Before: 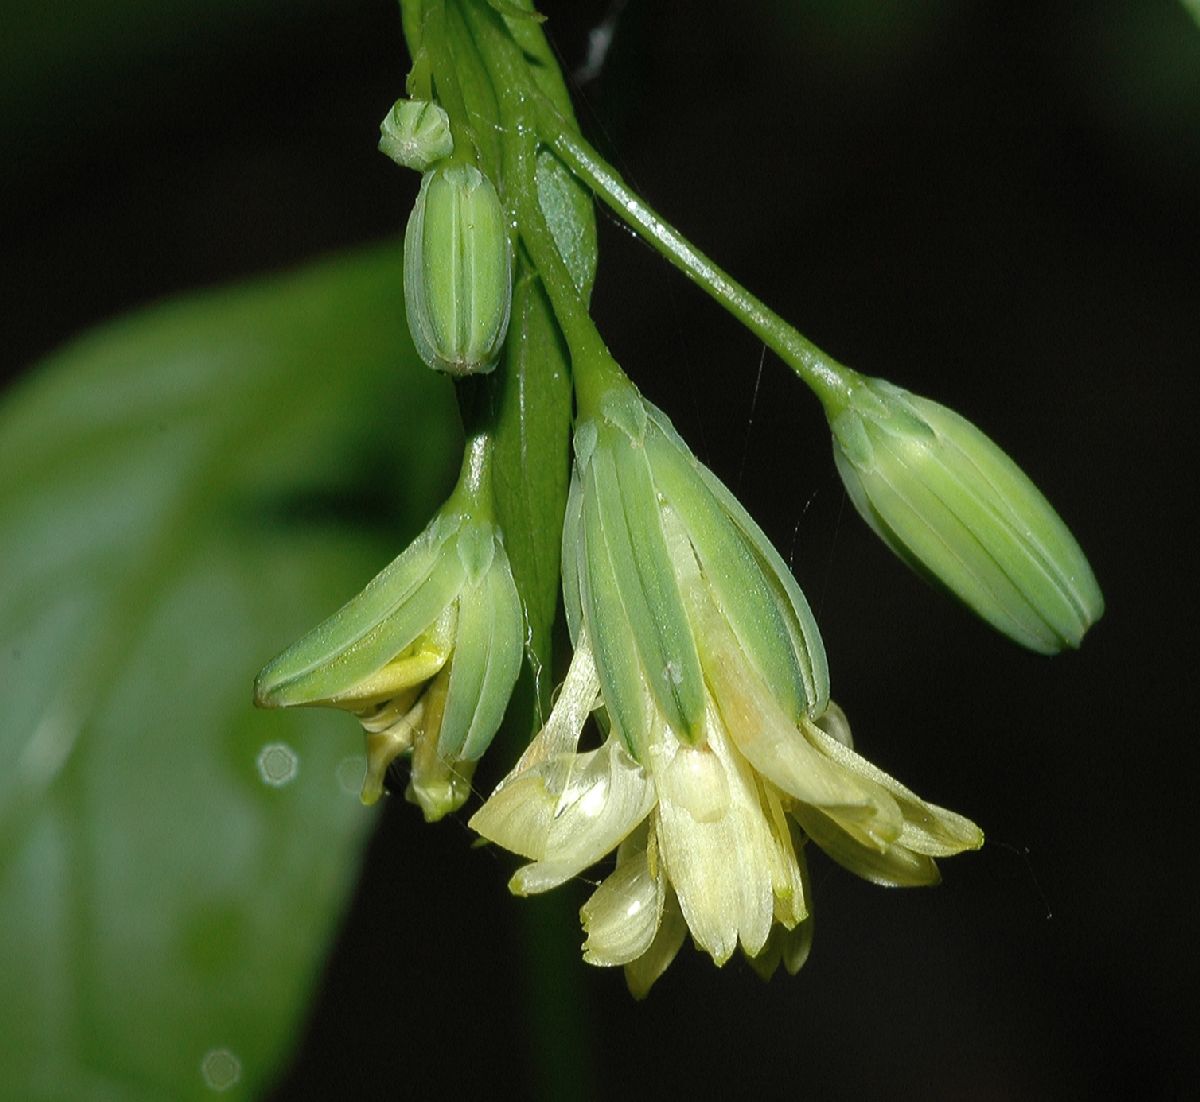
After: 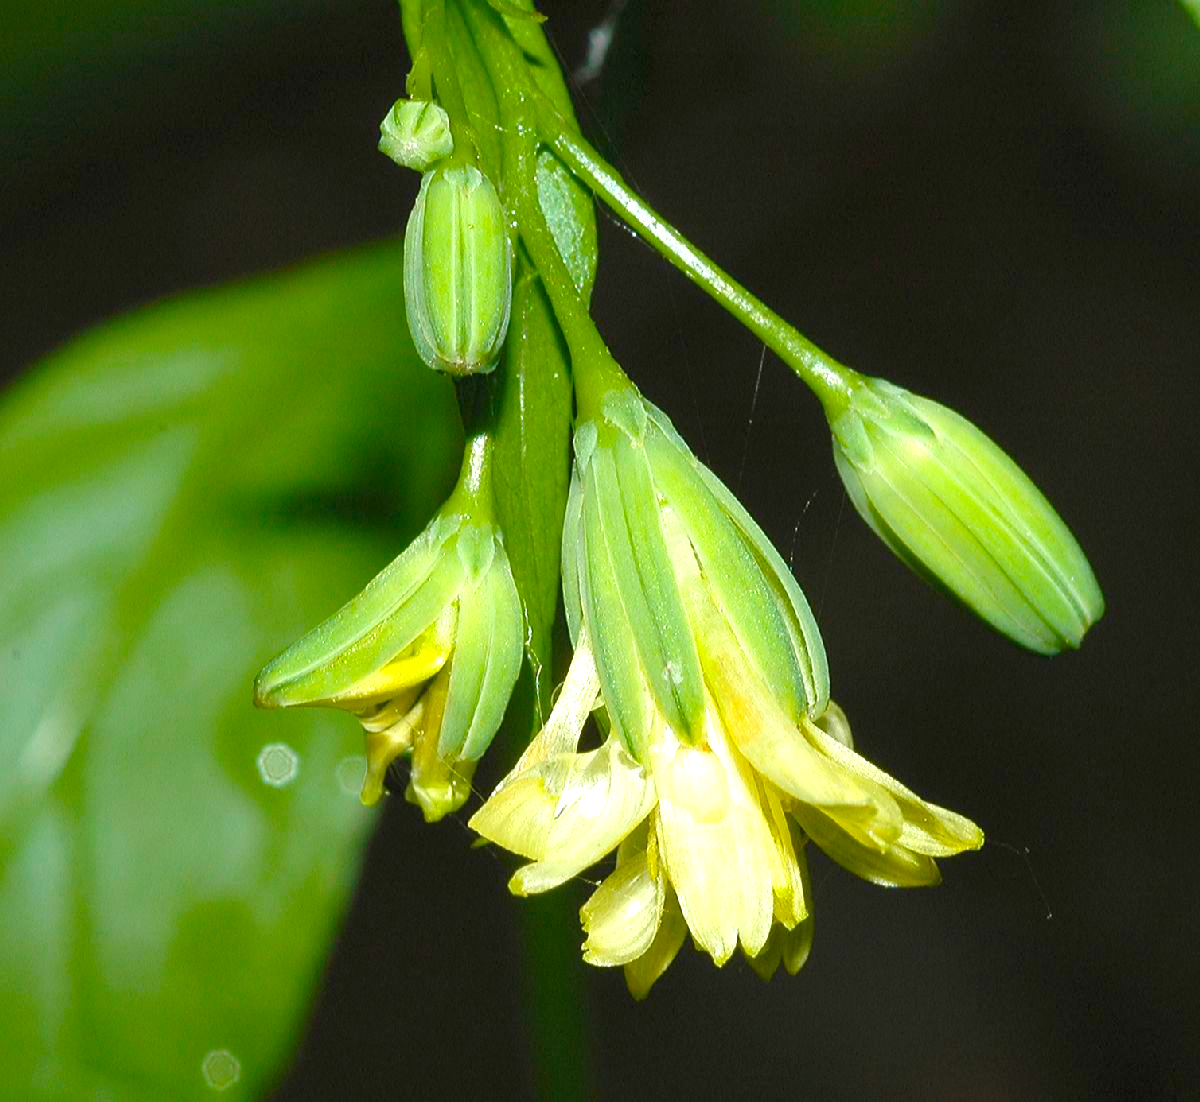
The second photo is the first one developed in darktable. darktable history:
contrast brightness saturation: saturation -0.053
color balance rgb: perceptual saturation grading › global saturation 36.419%, perceptual saturation grading › shadows 35.371%, contrast -9.382%
exposure: black level correction 0, exposure 1.199 EV, compensate exposure bias true, compensate highlight preservation false
